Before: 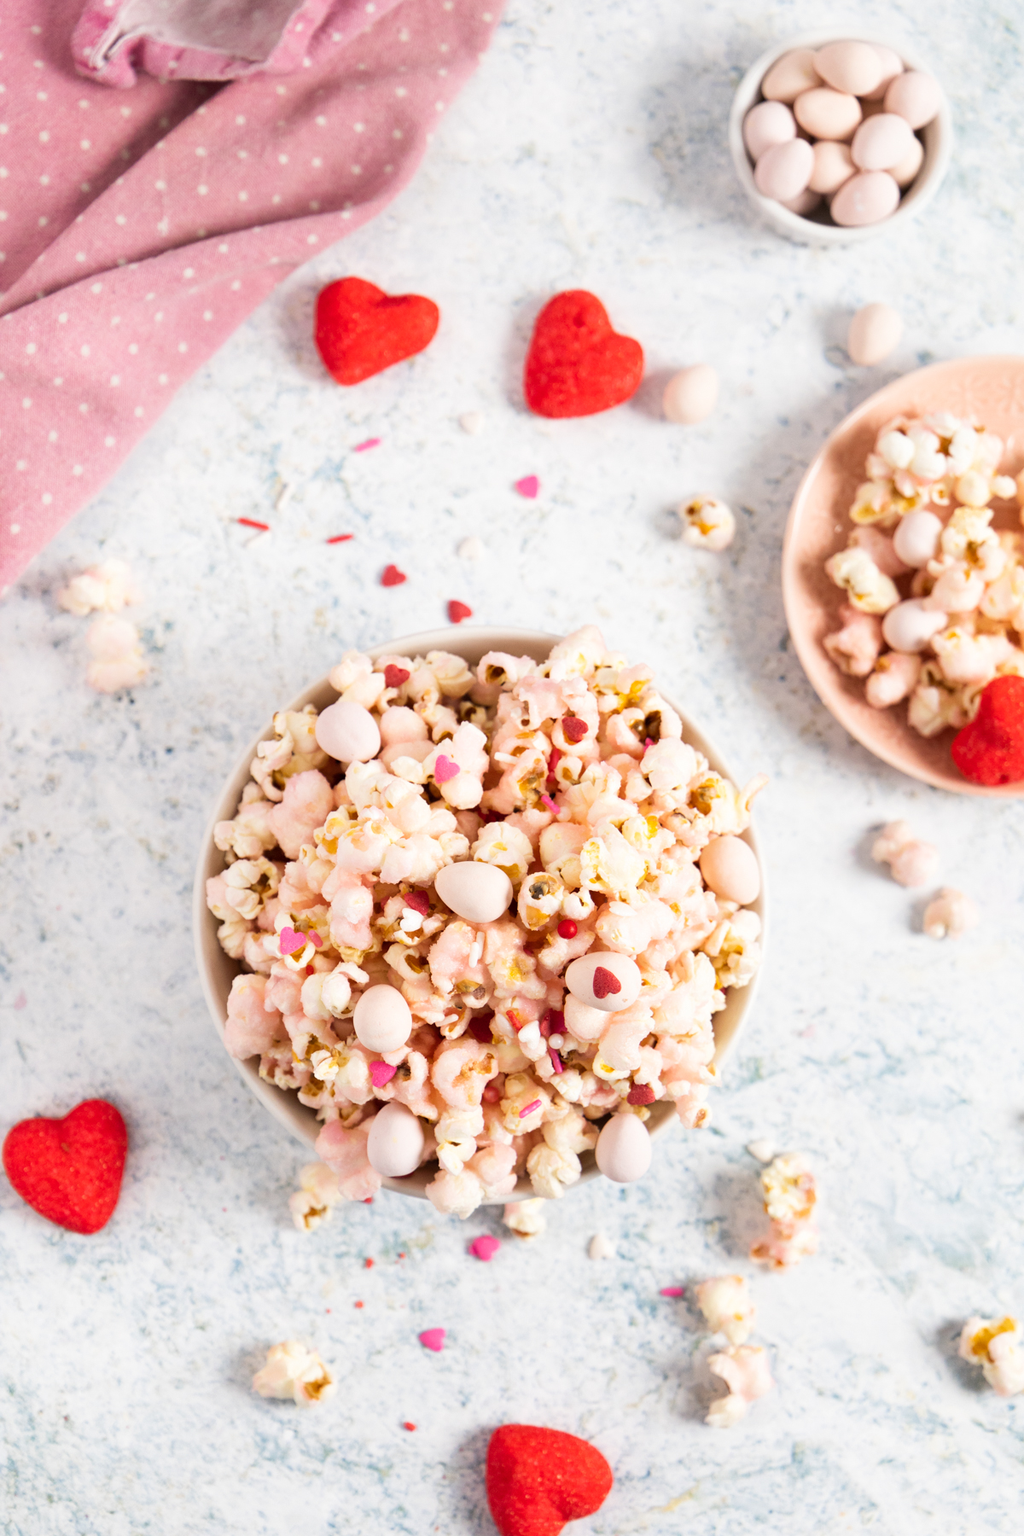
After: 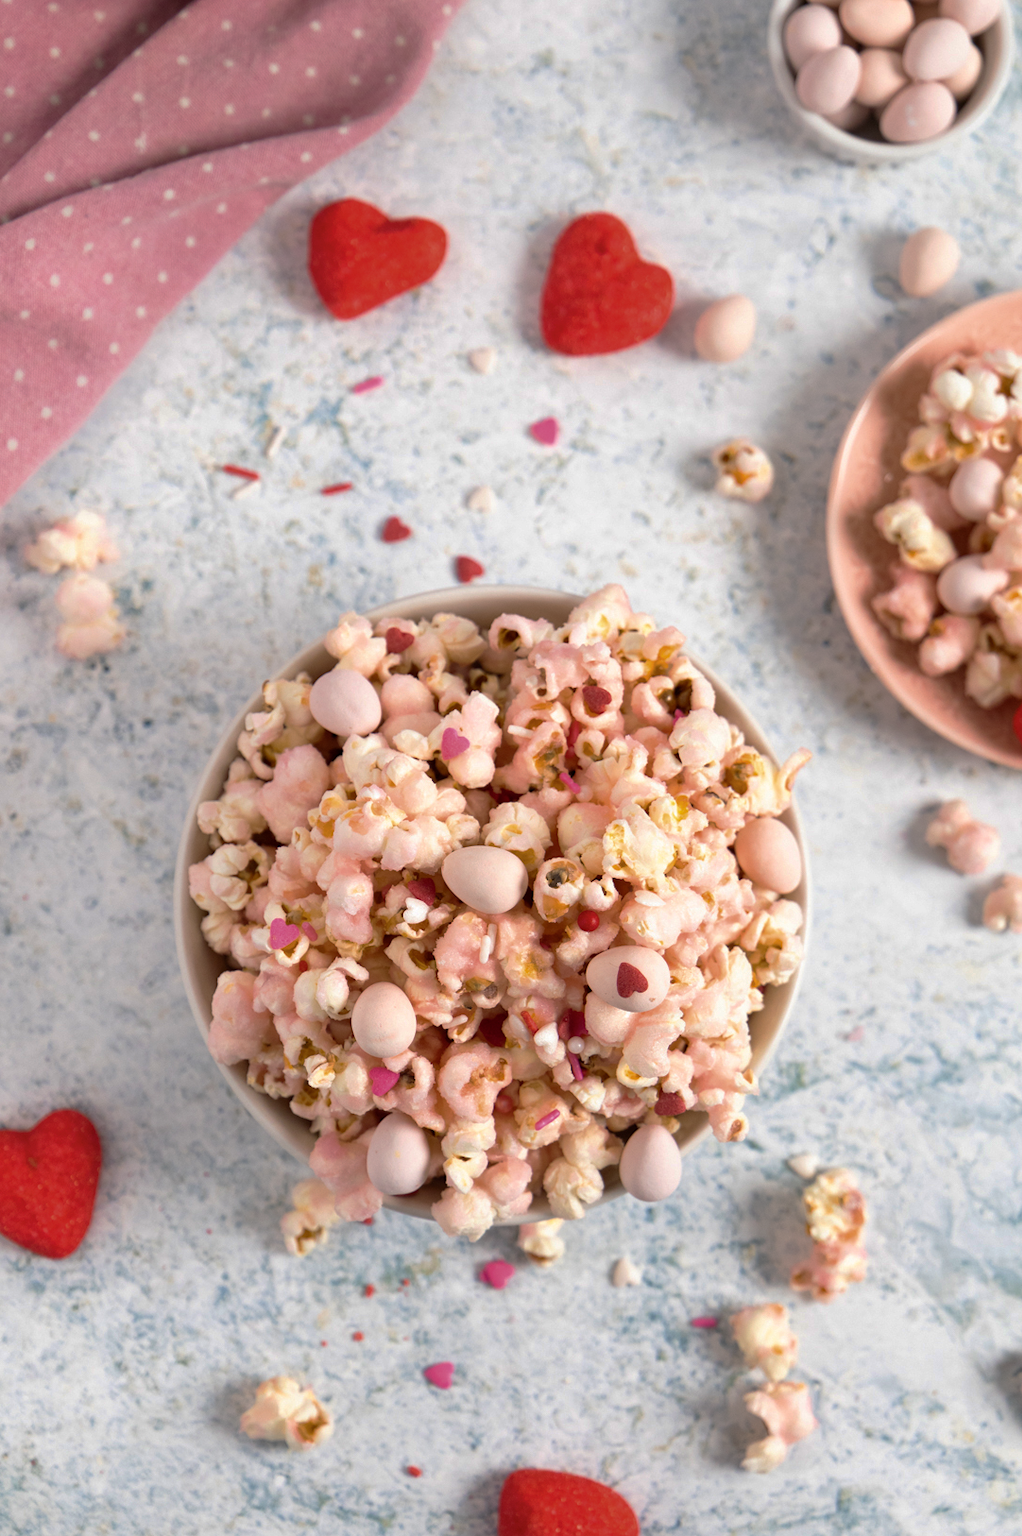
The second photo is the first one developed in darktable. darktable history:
base curve: curves: ch0 [(0, 0) (0.826, 0.587) (1, 1)], preserve colors none
crop: left 3.502%, top 6.379%, right 6.322%, bottom 3.271%
